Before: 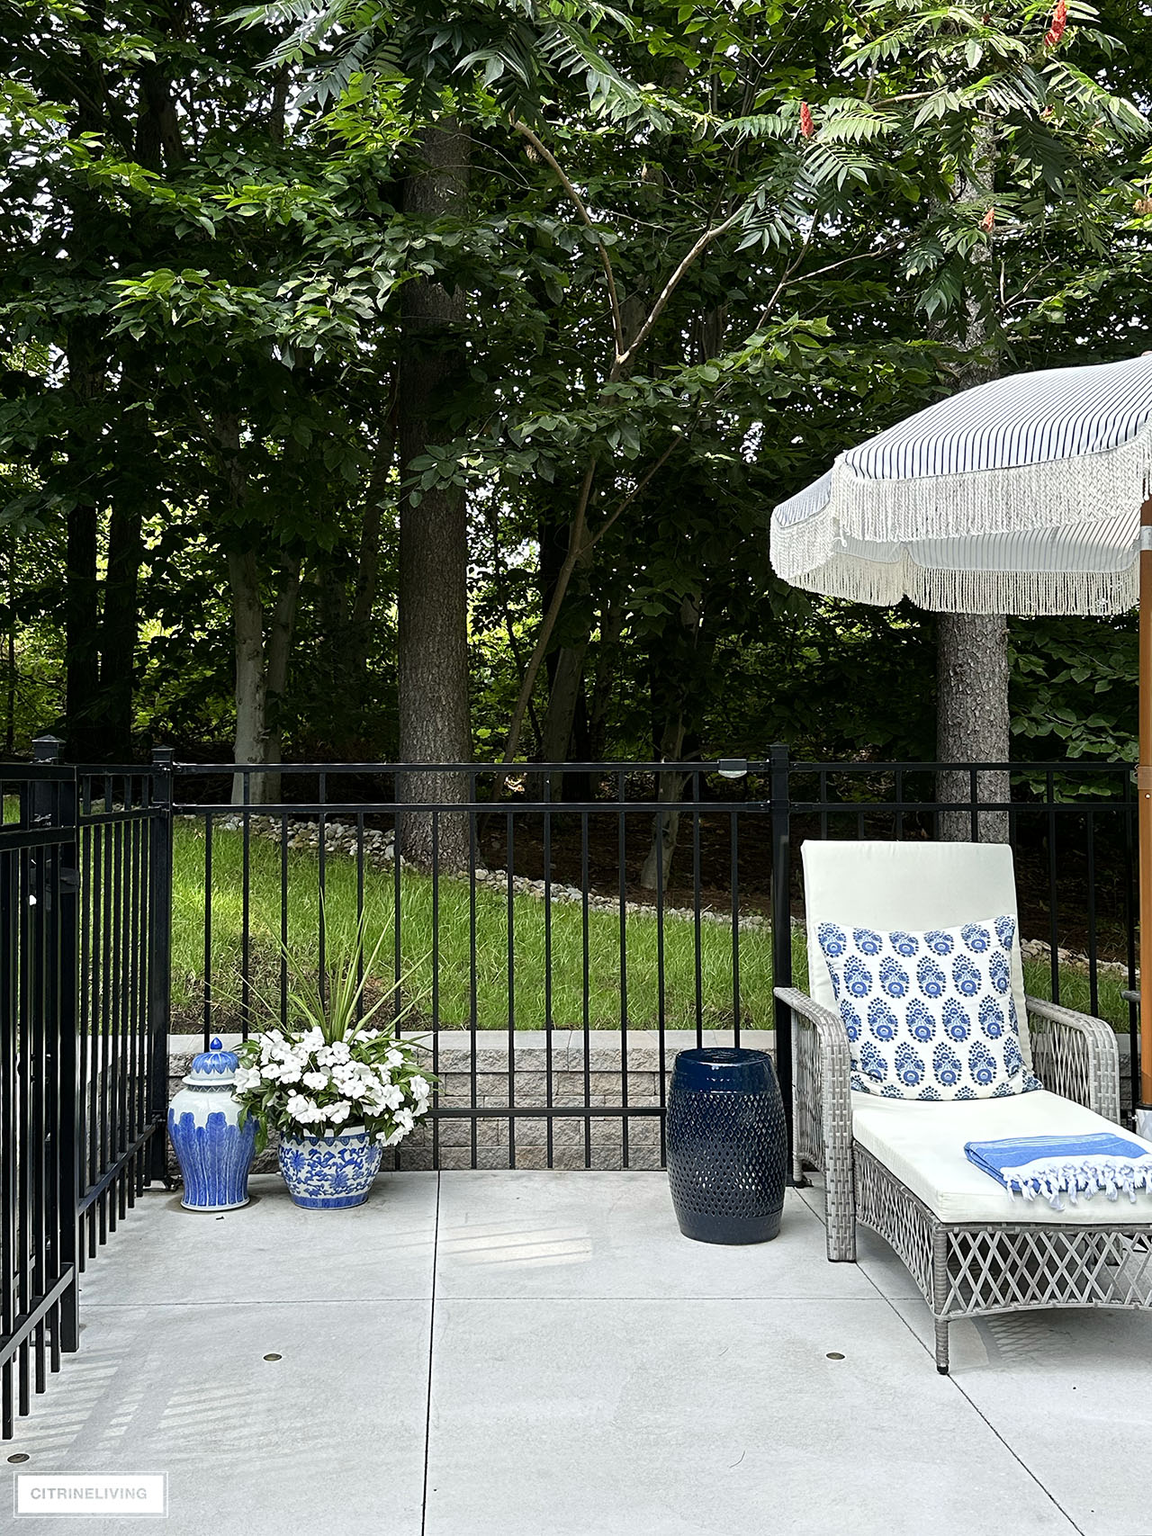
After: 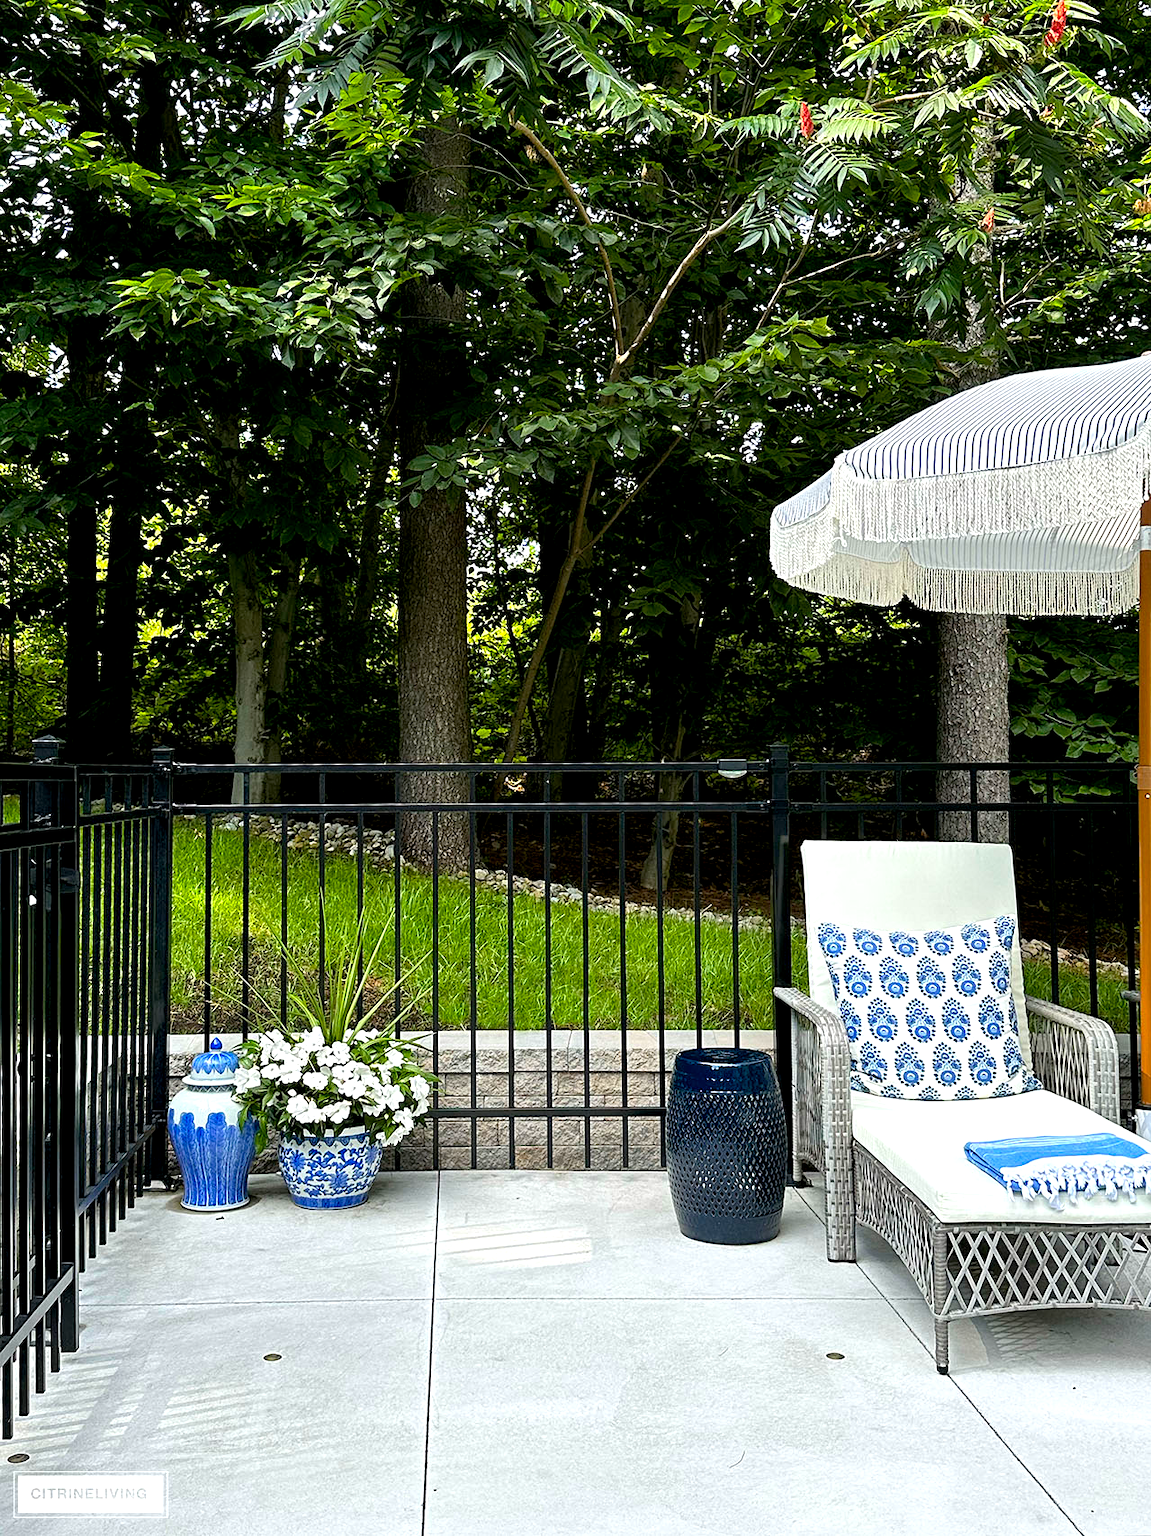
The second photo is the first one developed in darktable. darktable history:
local contrast: mode bilateral grid, contrast 20, coarseness 50, detail 120%, midtone range 0.2
exposure: black level correction 0.005, exposure 0.286 EV, compensate highlight preservation false
color balance rgb: perceptual saturation grading › global saturation 20%, global vibrance 20%
